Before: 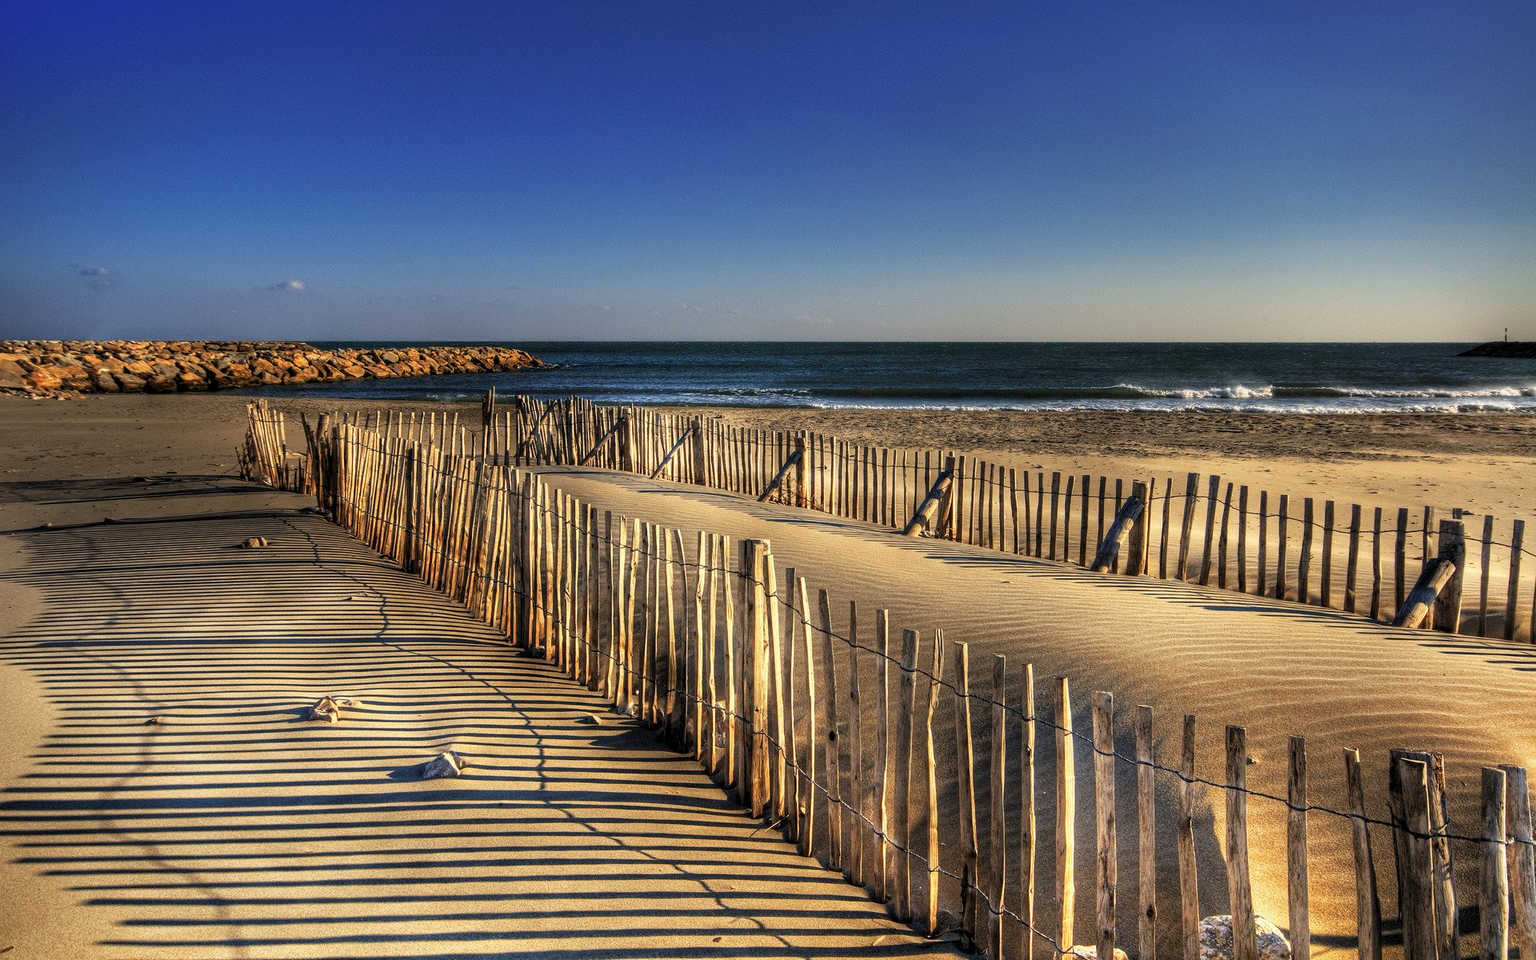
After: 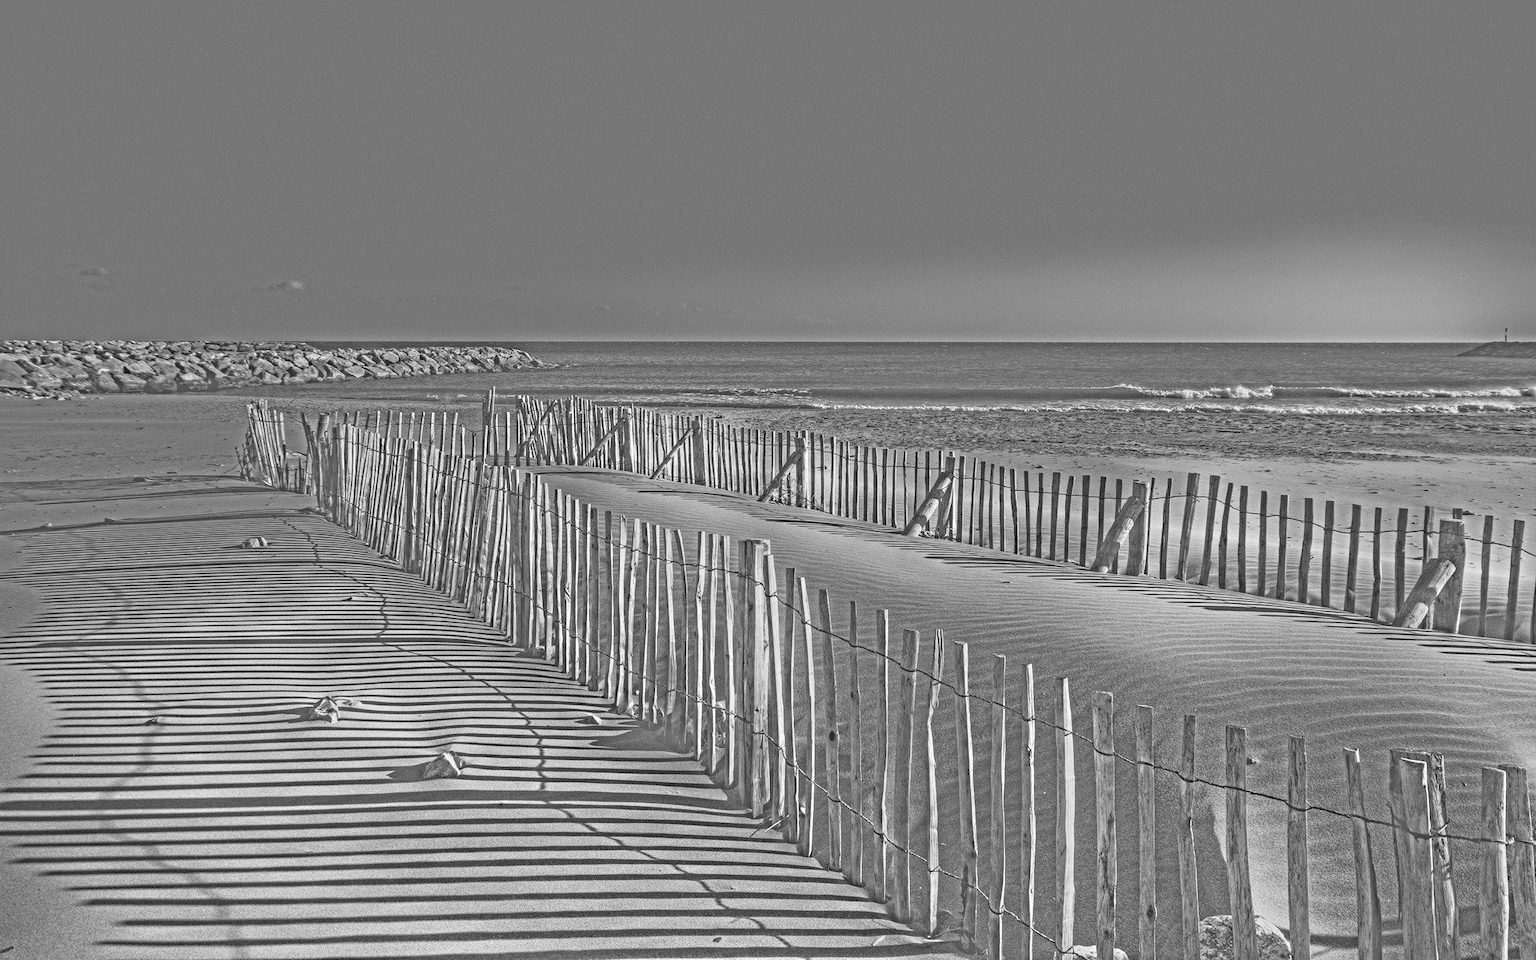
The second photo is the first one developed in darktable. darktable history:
exposure: exposure 2.04 EV, compensate highlight preservation false
highpass: sharpness 25.84%, contrast boost 14.94%
